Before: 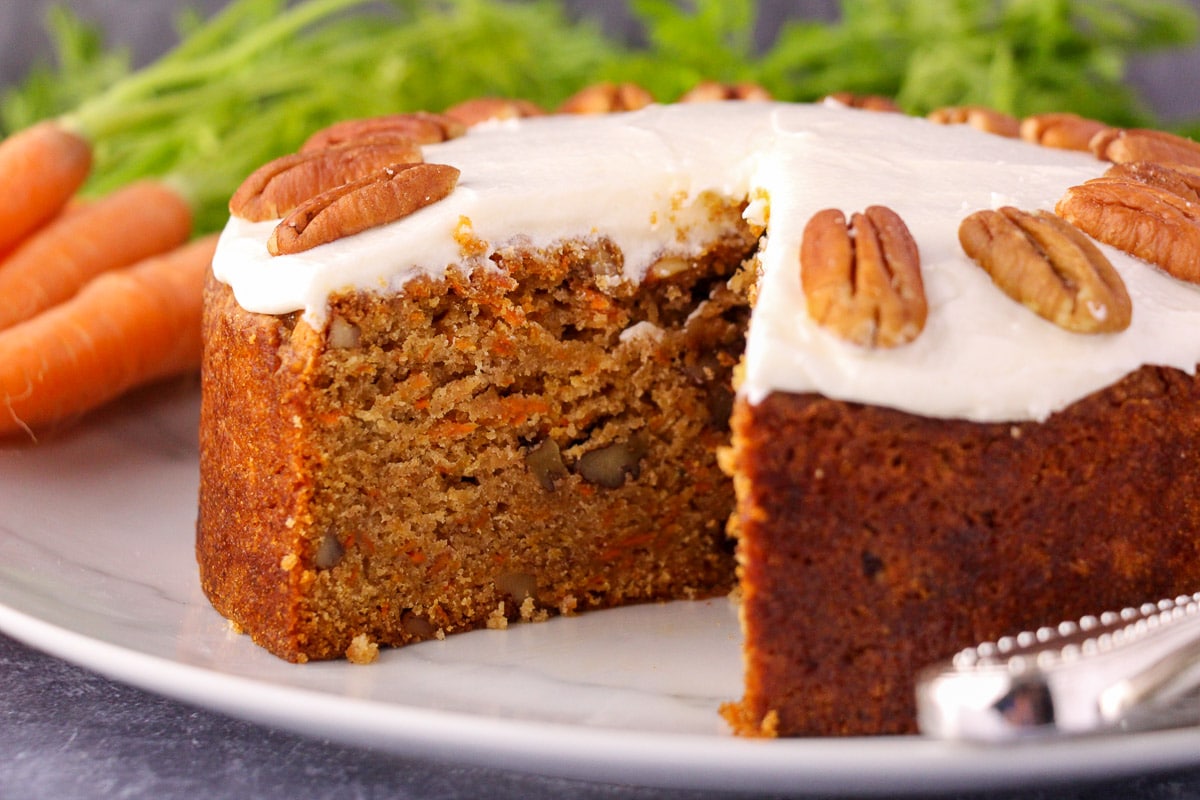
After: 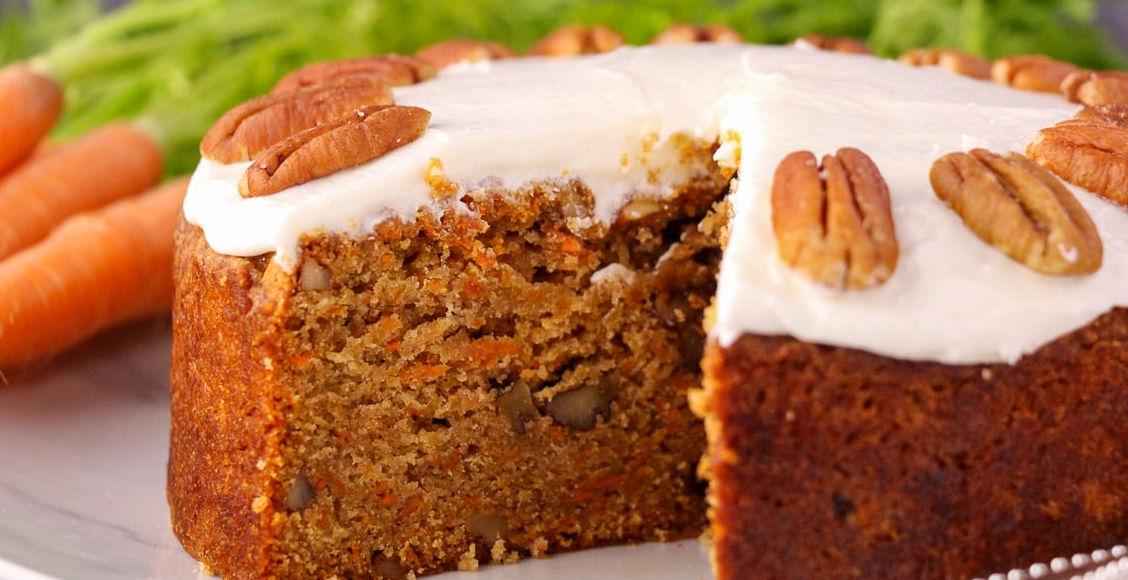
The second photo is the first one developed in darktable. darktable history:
crop: left 2.446%, top 7.254%, right 3.474%, bottom 20.177%
